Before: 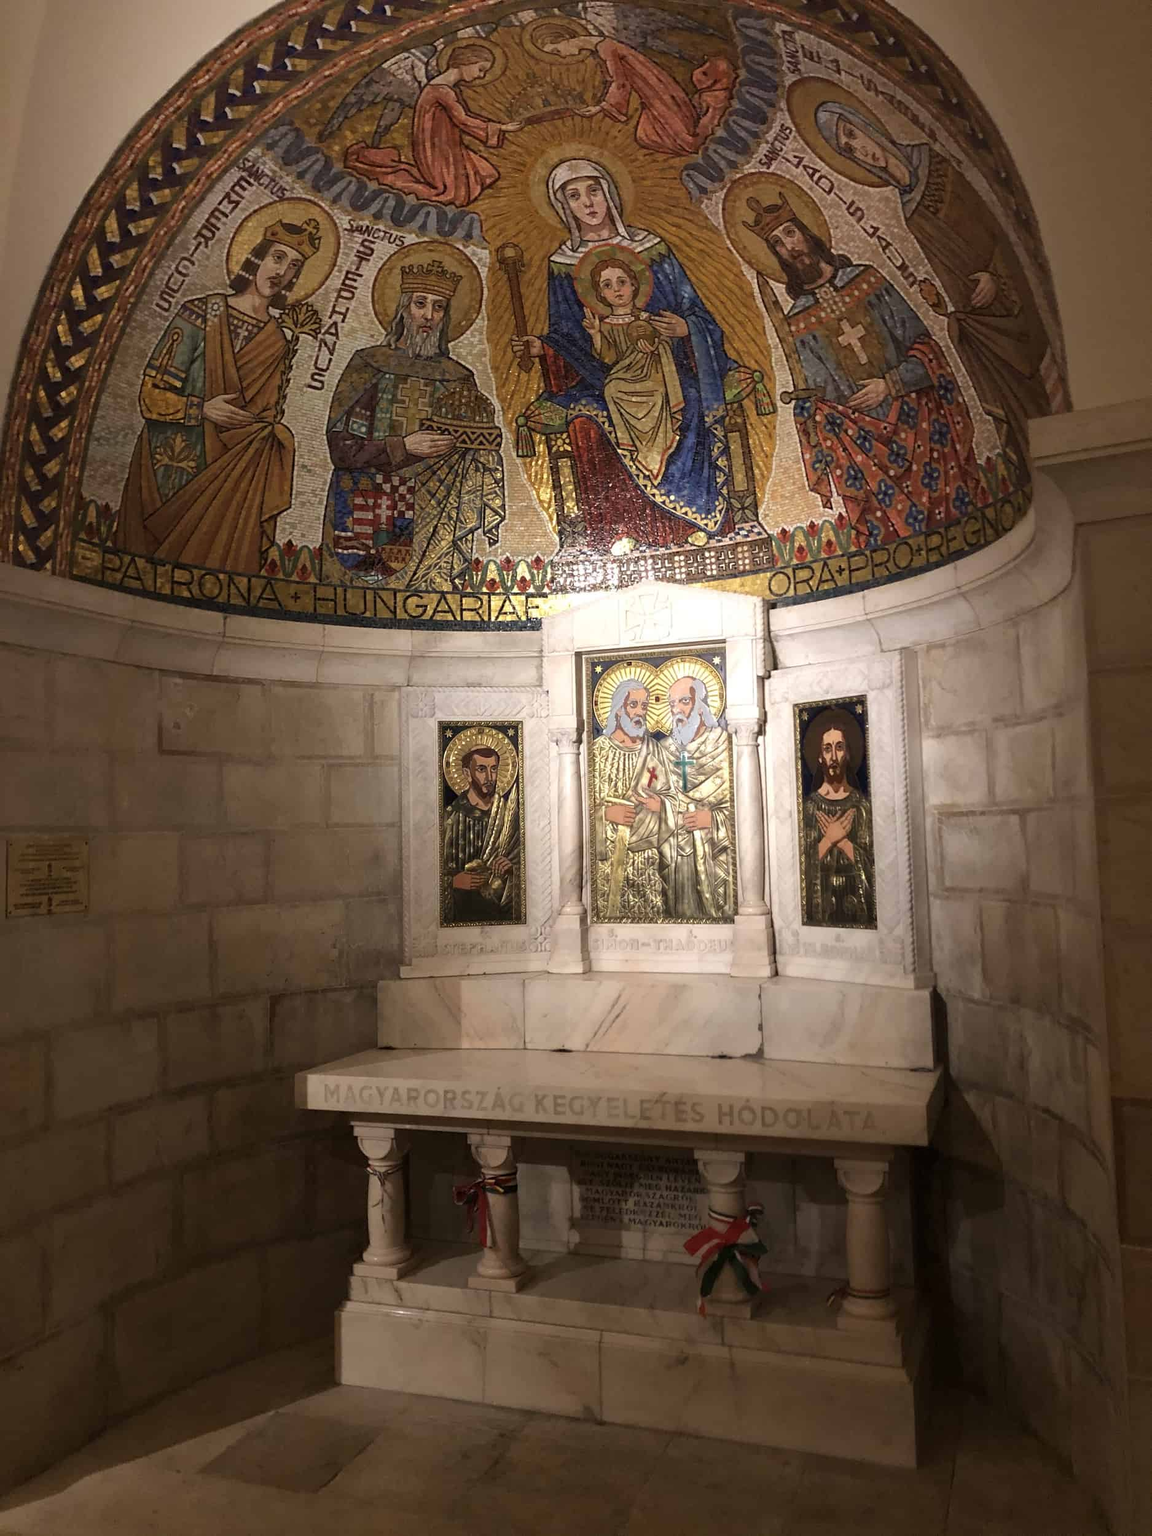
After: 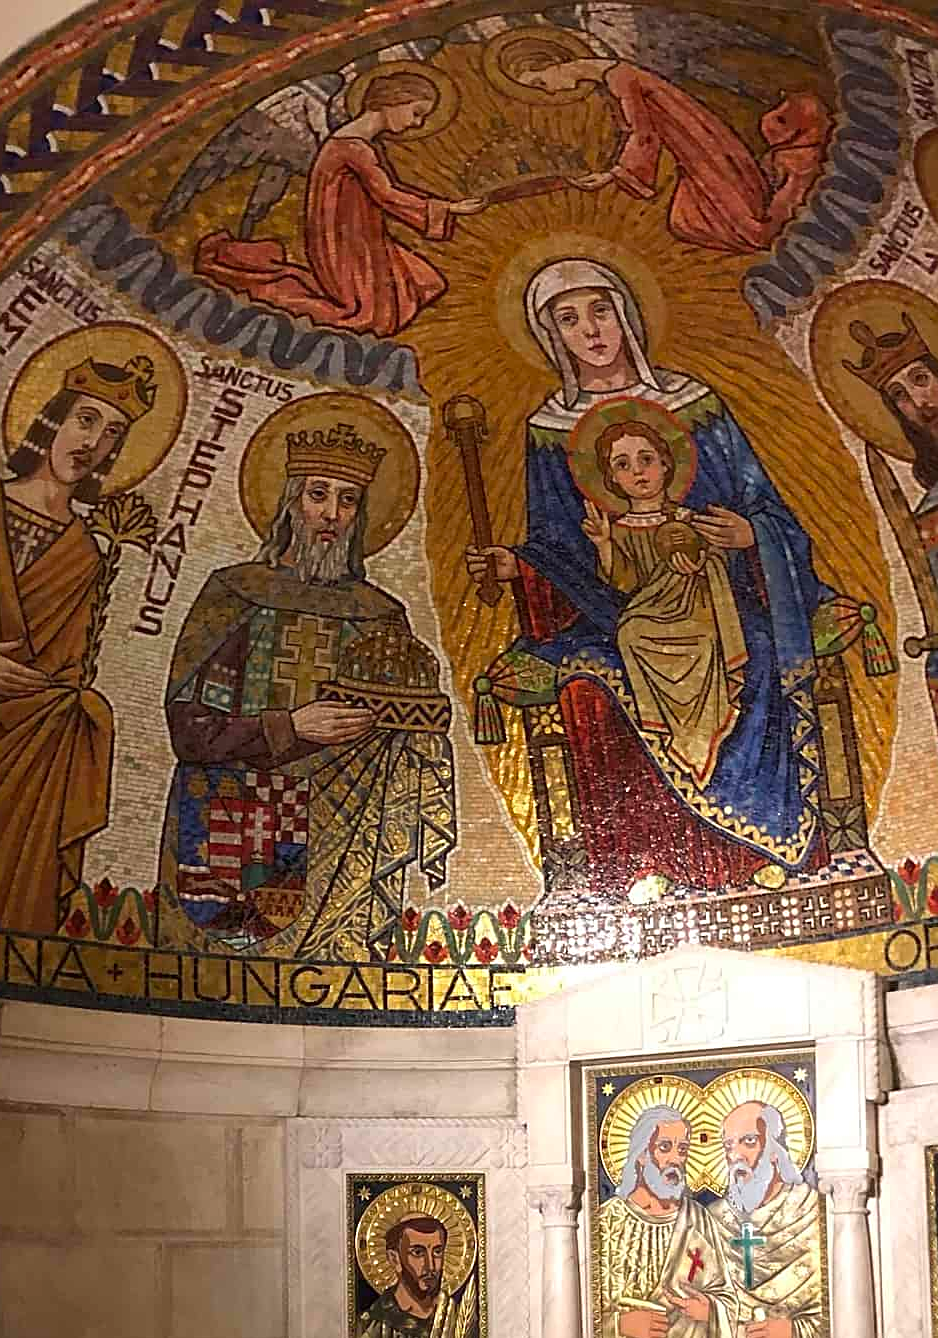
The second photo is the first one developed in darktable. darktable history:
sharpen: radius 1.967
contrast brightness saturation: contrast 0.04, saturation 0.16
crop: left 19.556%, right 30.401%, bottom 46.458%
